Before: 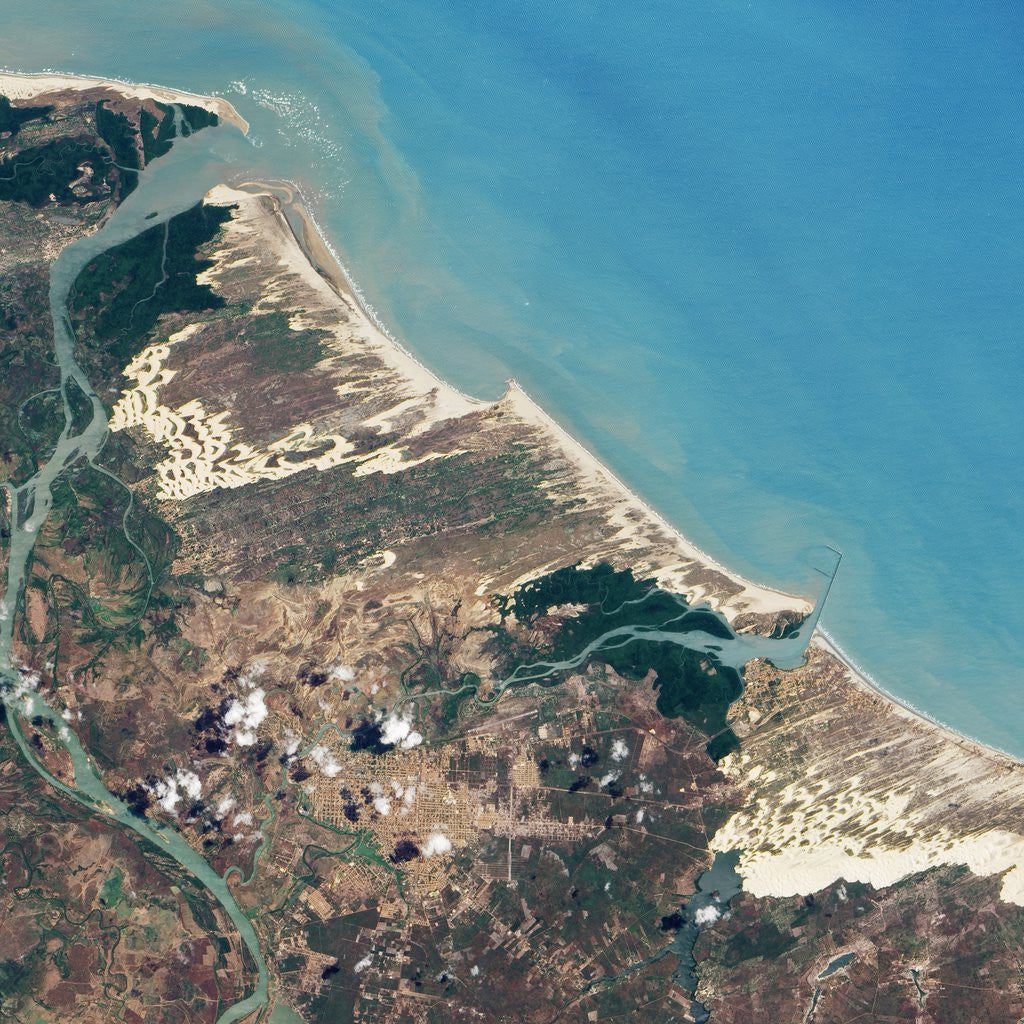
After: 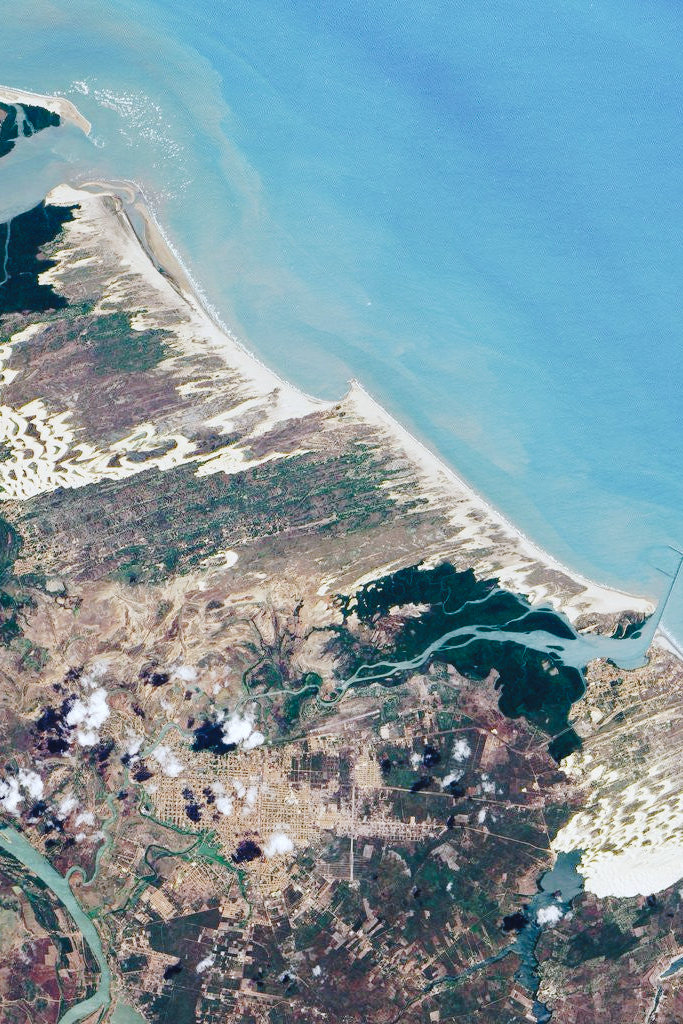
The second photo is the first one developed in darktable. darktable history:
crop and rotate: left 15.446%, right 17.836%
tone curve: curves: ch0 [(0, 0) (0.003, 0.039) (0.011, 0.042) (0.025, 0.048) (0.044, 0.058) (0.069, 0.071) (0.1, 0.089) (0.136, 0.114) (0.177, 0.146) (0.224, 0.199) (0.277, 0.27) (0.335, 0.364) (0.399, 0.47) (0.468, 0.566) (0.543, 0.643) (0.623, 0.73) (0.709, 0.8) (0.801, 0.863) (0.898, 0.925) (1, 1)], preserve colors none
white balance: red 0.954, blue 1.079
